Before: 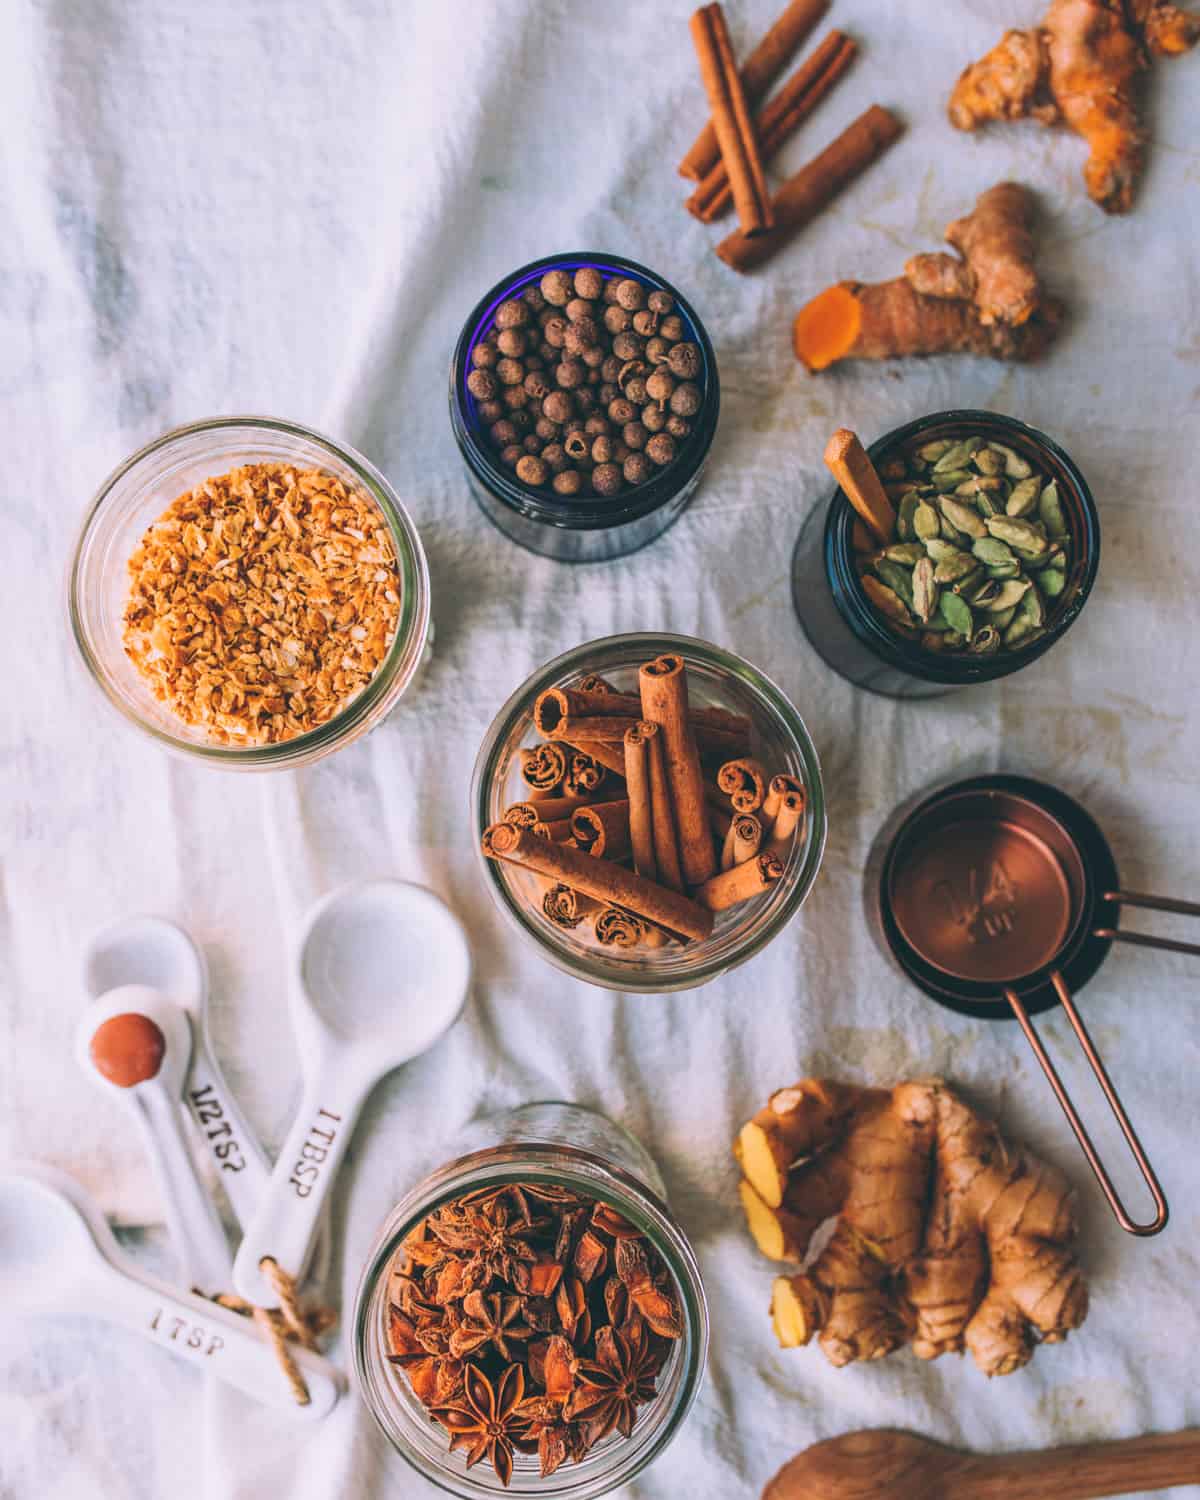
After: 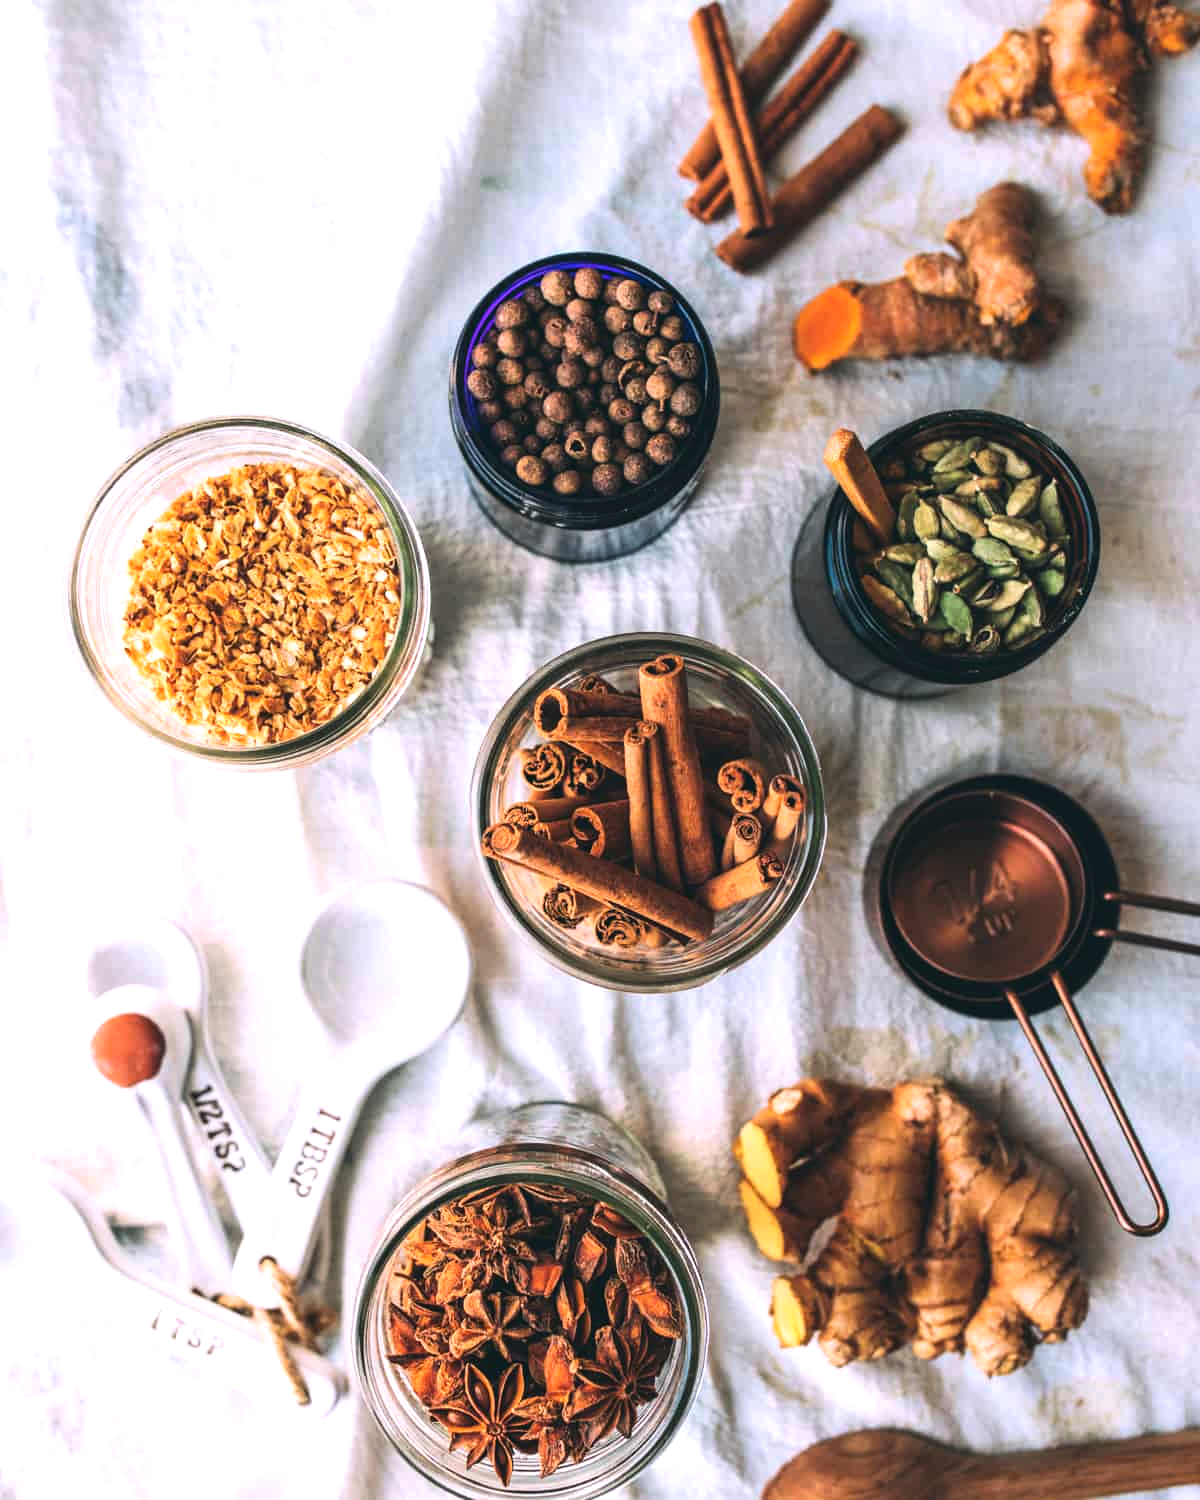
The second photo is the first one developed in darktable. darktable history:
tone equalizer: -8 EV -0.717 EV, -7 EV -0.687 EV, -6 EV -0.637 EV, -5 EV -0.361 EV, -3 EV 0.368 EV, -2 EV 0.6 EV, -1 EV 0.675 EV, +0 EV 0.722 EV, edges refinement/feathering 500, mask exposure compensation -1.57 EV, preserve details no
